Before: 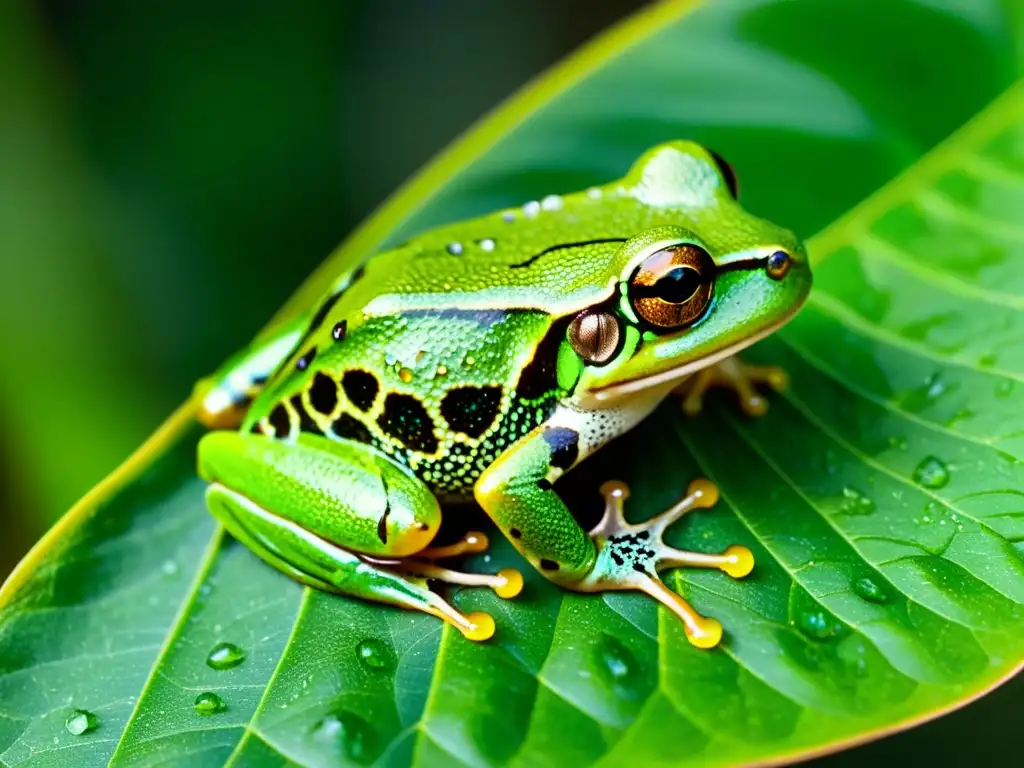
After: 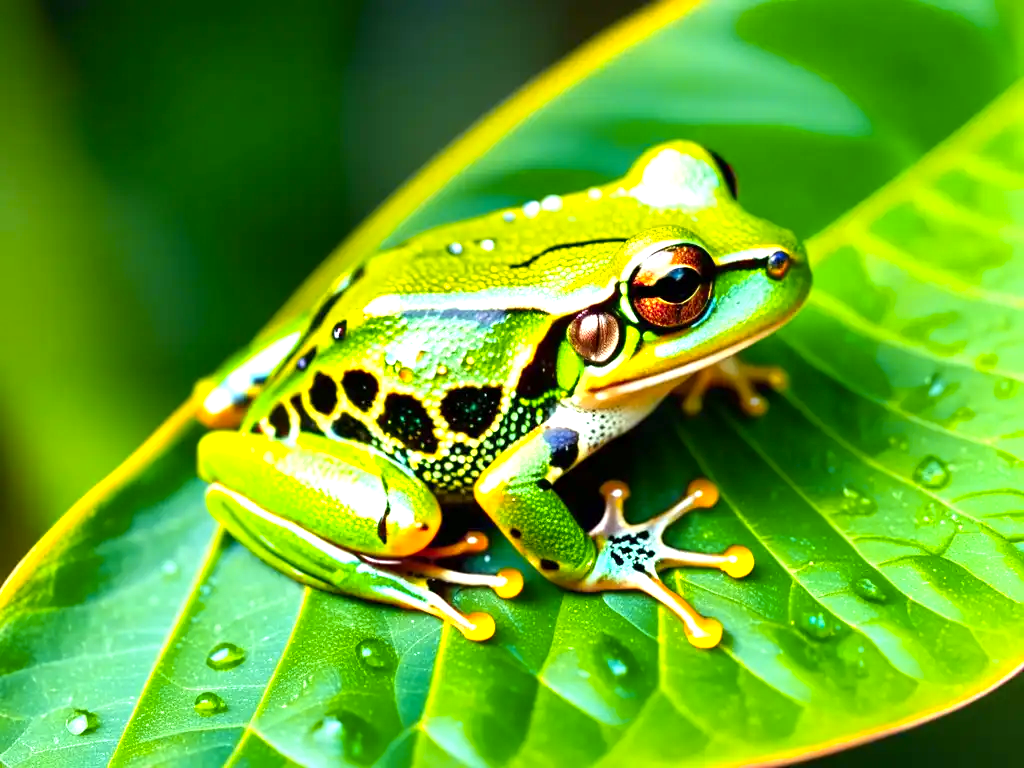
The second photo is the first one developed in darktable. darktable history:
exposure: exposure 0.777 EV, compensate highlight preservation false
color zones: curves: ch1 [(0.24, 0.629) (0.75, 0.5)]; ch2 [(0.255, 0.454) (0.745, 0.491)]
